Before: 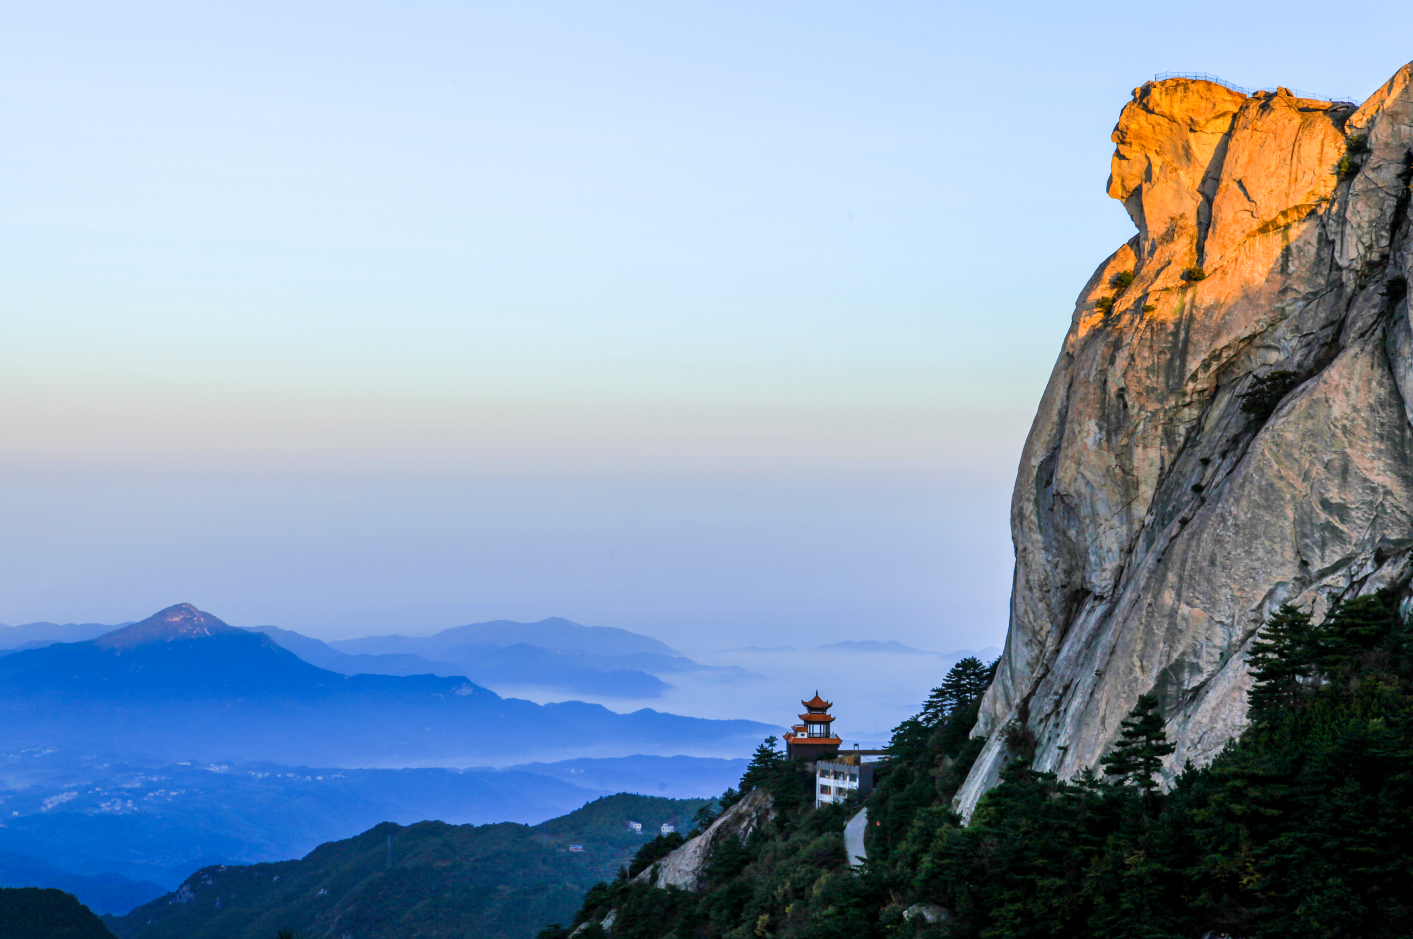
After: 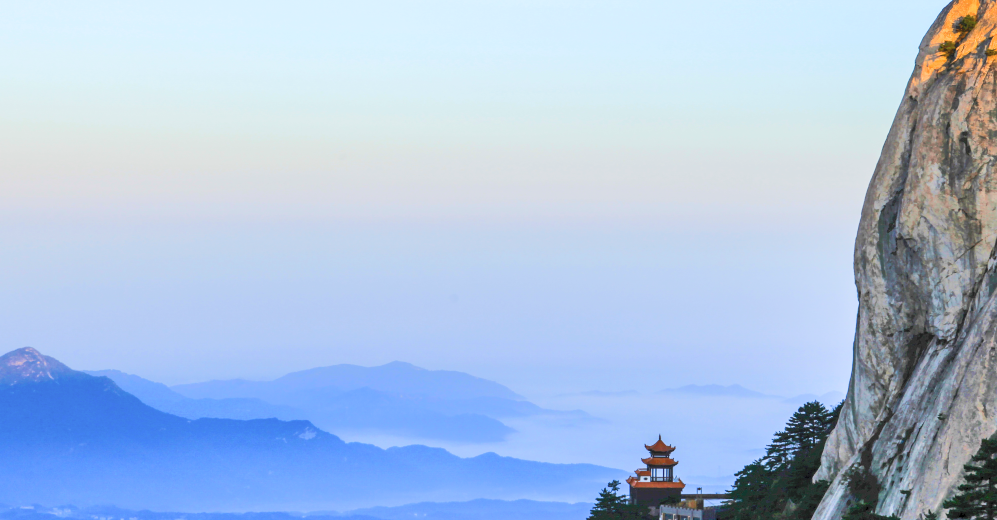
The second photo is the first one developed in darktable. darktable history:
crop: left 11.154%, top 27.36%, right 18.285%, bottom 17.222%
tone curve: curves: ch0 [(0, 0) (0.003, 0.055) (0.011, 0.111) (0.025, 0.126) (0.044, 0.169) (0.069, 0.215) (0.1, 0.199) (0.136, 0.207) (0.177, 0.259) (0.224, 0.327) (0.277, 0.361) (0.335, 0.431) (0.399, 0.501) (0.468, 0.589) (0.543, 0.683) (0.623, 0.73) (0.709, 0.796) (0.801, 0.863) (0.898, 0.921) (1, 1)], color space Lab, independent channels, preserve colors none
